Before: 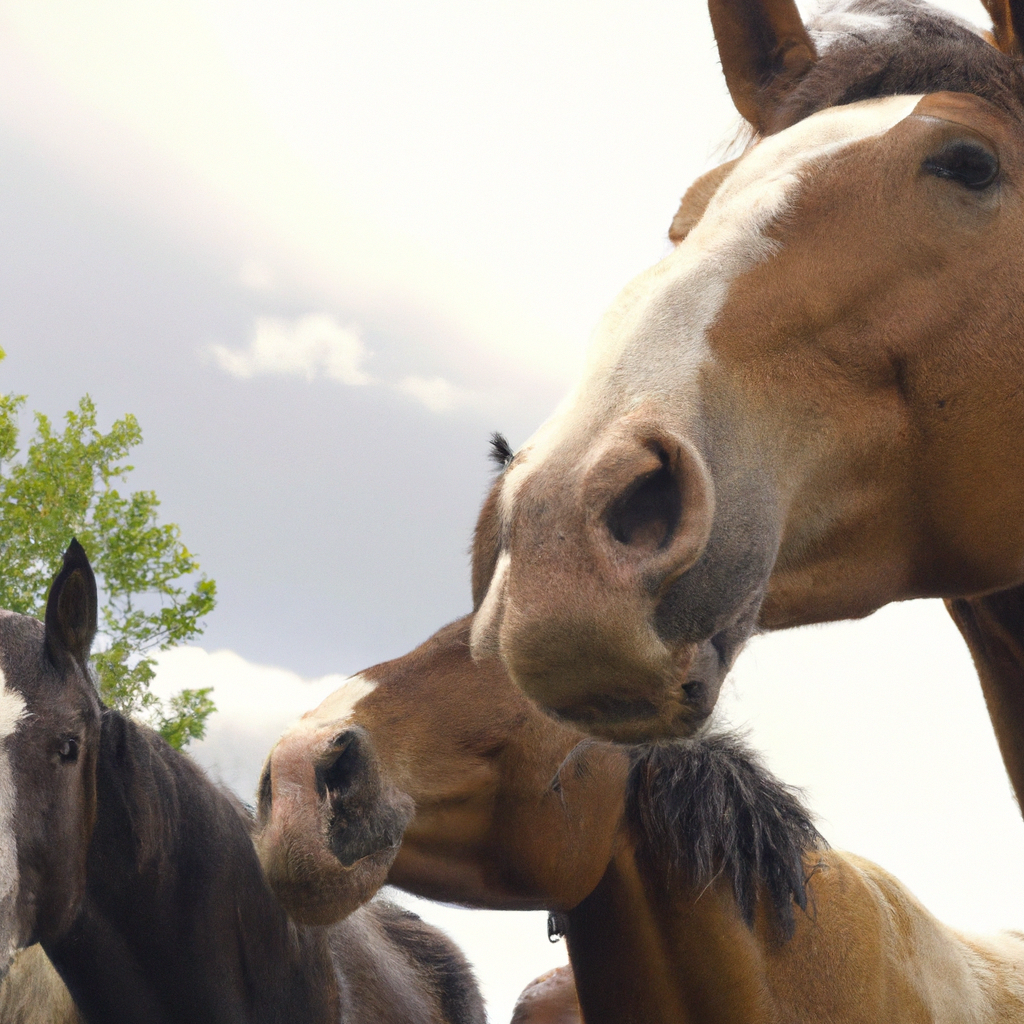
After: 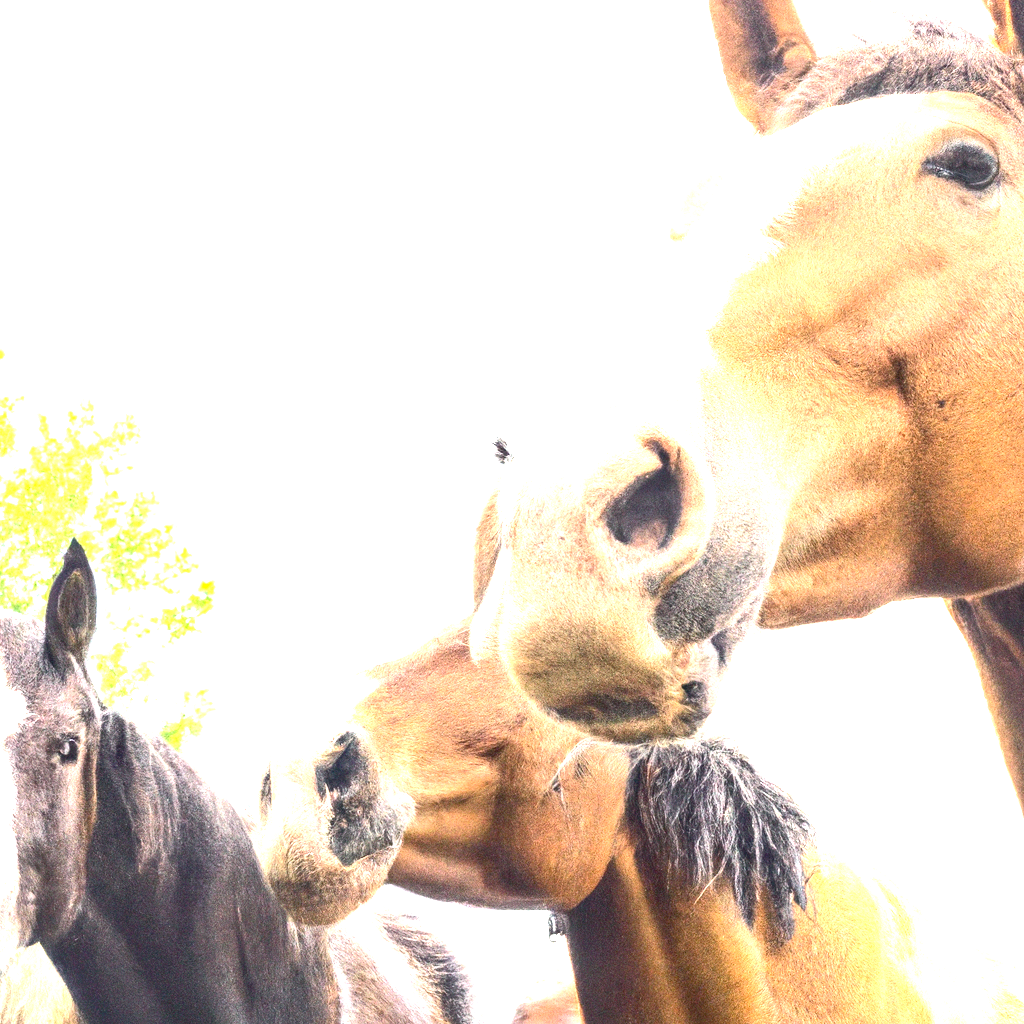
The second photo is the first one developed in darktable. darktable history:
tone curve: curves: ch0 [(0, 0.01) (0.037, 0.032) (0.131, 0.108) (0.275, 0.258) (0.483, 0.512) (0.61, 0.661) (0.696, 0.742) (0.792, 0.834) (0.911, 0.936) (0.997, 0.995)]; ch1 [(0, 0) (0.308, 0.29) (0.425, 0.411) (0.503, 0.502) (0.551, 0.563) (0.683, 0.706) (0.746, 0.77) (1, 1)]; ch2 [(0, 0) (0.246, 0.233) (0.36, 0.352) (0.415, 0.415) (0.485, 0.487) (0.502, 0.502) (0.525, 0.523) (0.545, 0.552) (0.587, 0.6) (0.636, 0.652) (0.711, 0.729) (0.845, 0.855) (0.998, 0.977)], color space Lab, independent channels
exposure: black level correction 0.005, exposure 2.074 EV, compensate exposure bias true, compensate highlight preservation false
local contrast: on, module defaults
tone equalizer: -8 EV -0.769 EV, -7 EV -0.727 EV, -6 EV -0.608 EV, -5 EV -0.383 EV, -3 EV 0.394 EV, -2 EV 0.6 EV, -1 EV 0.681 EV, +0 EV 0.749 EV, edges refinement/feathering 500, mask exposure compensation -1.57 EV, preserve details no
